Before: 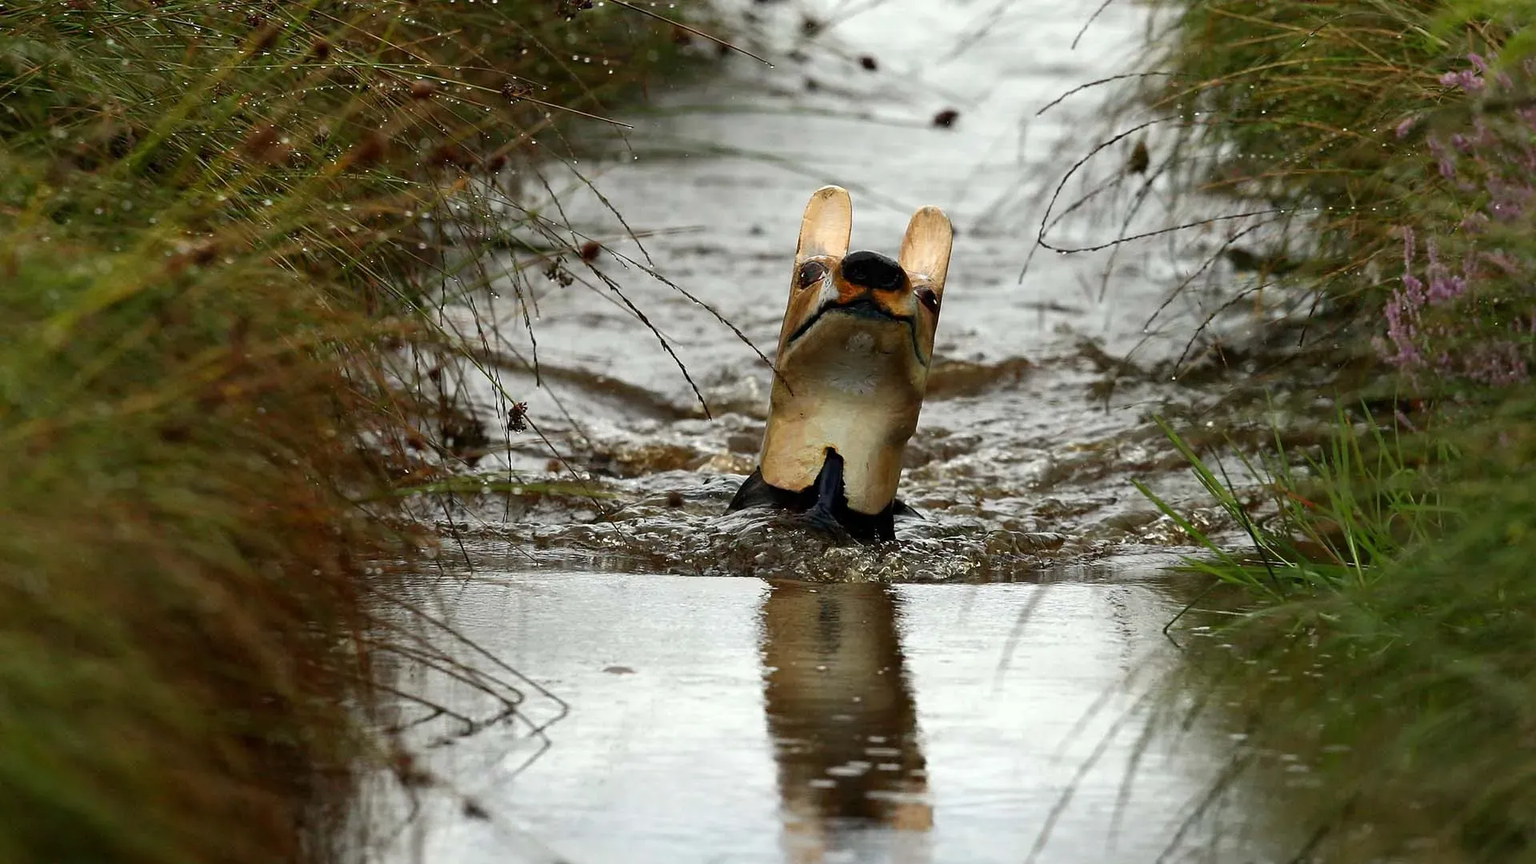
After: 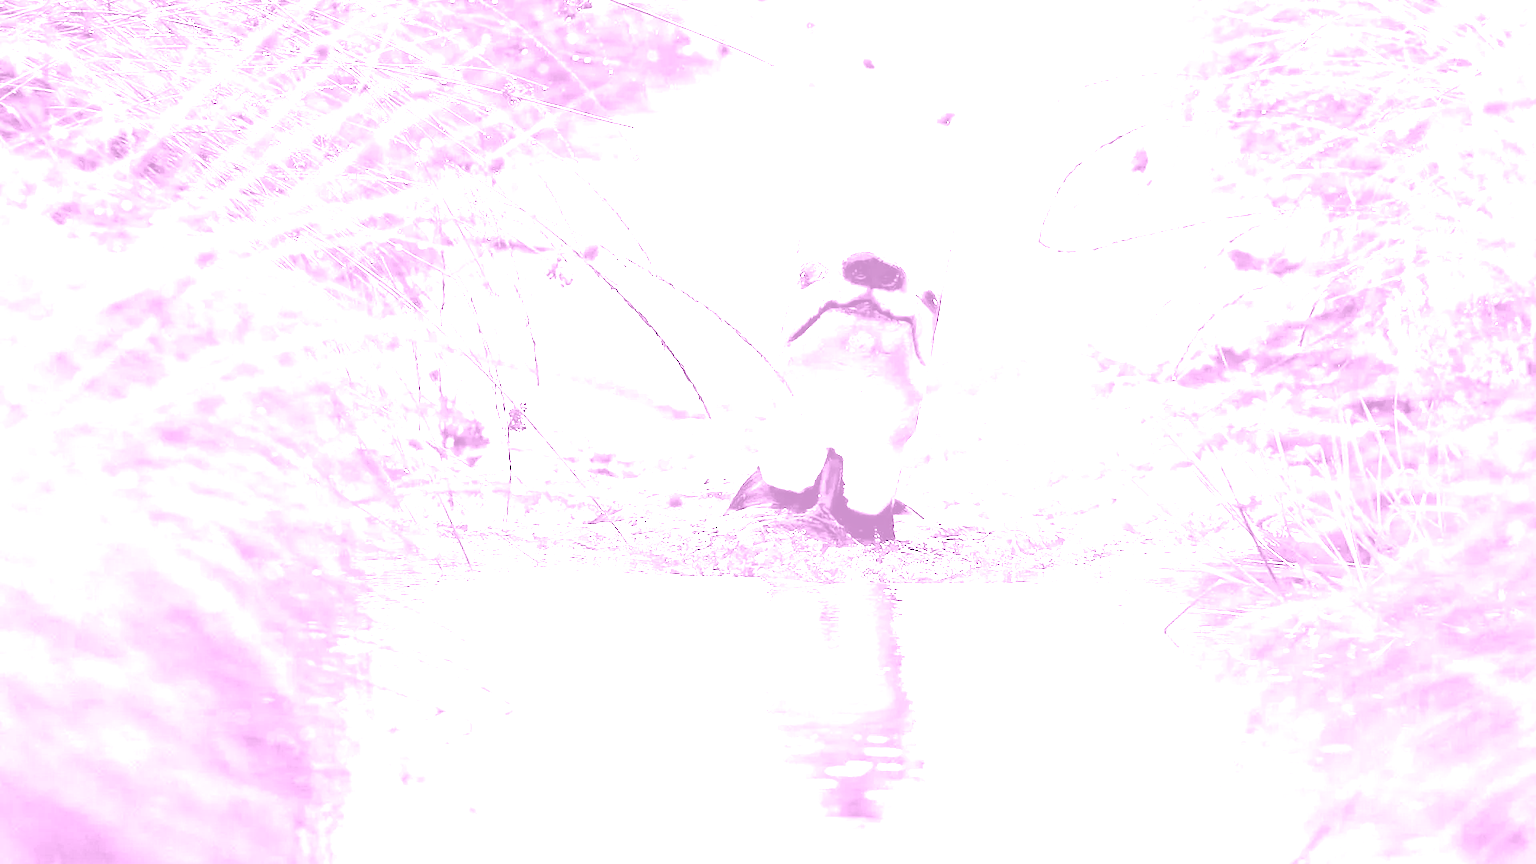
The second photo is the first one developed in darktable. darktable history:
color balance rgb: linear chroma grading › global chroma 10%, global vibrance 10%, contrast 15%, saturation formula JzAzBz (2021)
colorize: hue 331.2°, saturation 69%, source mix 30.28%, lightness 69.02%, version 1
white balance: red 8, blue 8
